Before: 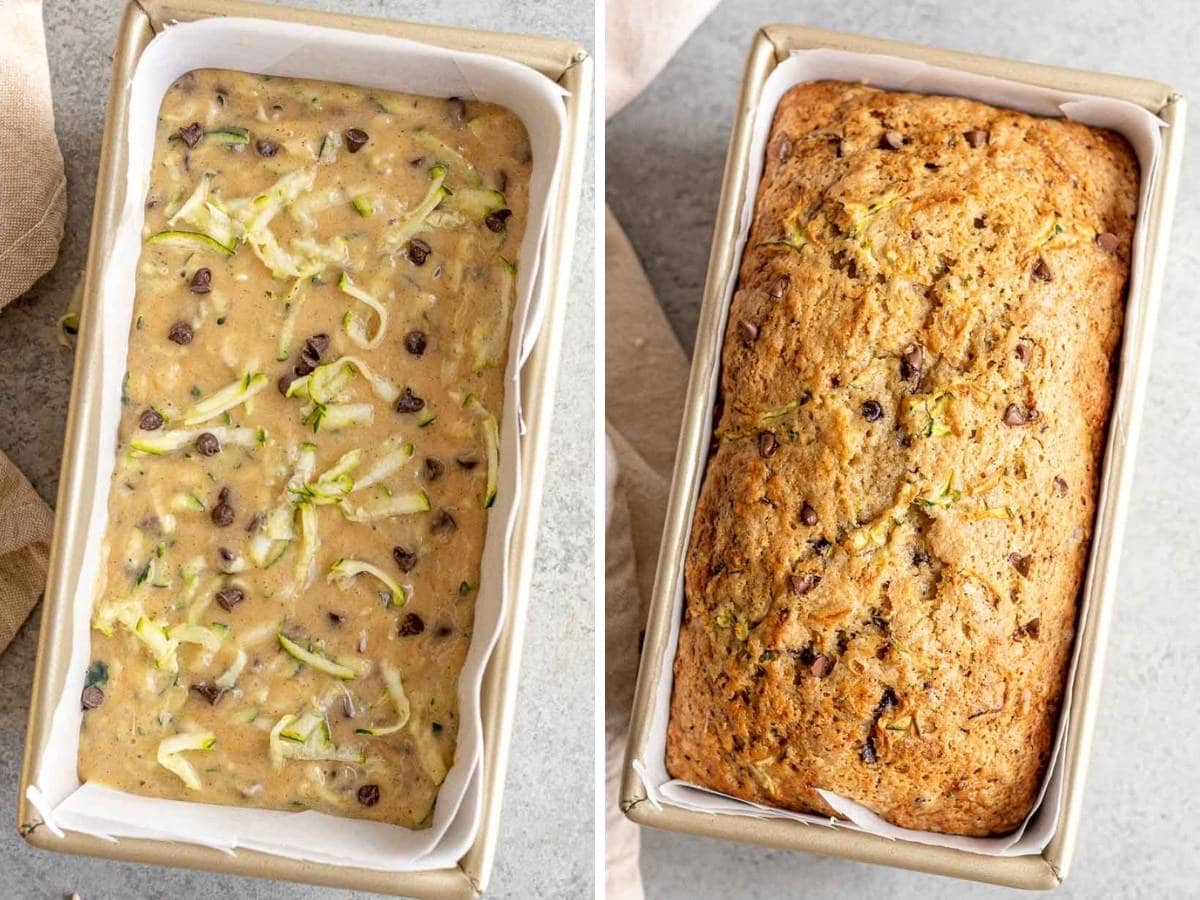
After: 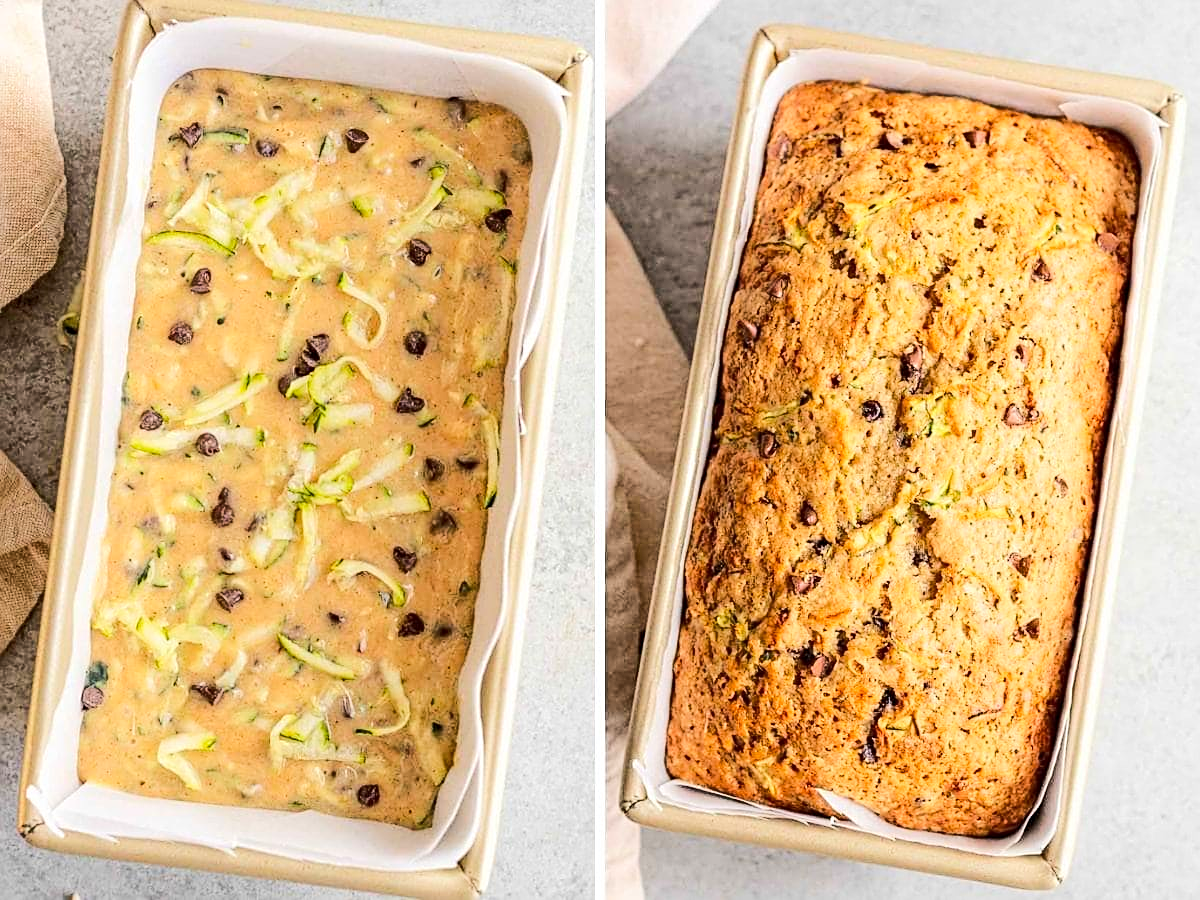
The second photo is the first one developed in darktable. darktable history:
sharpen: on, module defaults
color contrast: green-magenta contrast 1.1, blue-yellow contrast 1.1, unbound 0
rgb curve: curves: ch0 [(0, 0) (0.284, 0.292) (0.505, 0.644) (1, 1)]; ch1 [(0, 0) (0.284, 0.292) (0.505, 0.644) (1, 1)]; ch2 [(0, 0) (0.284, 0.292) (0.505, 0.644) (1, 1)], compensate middle gray true
